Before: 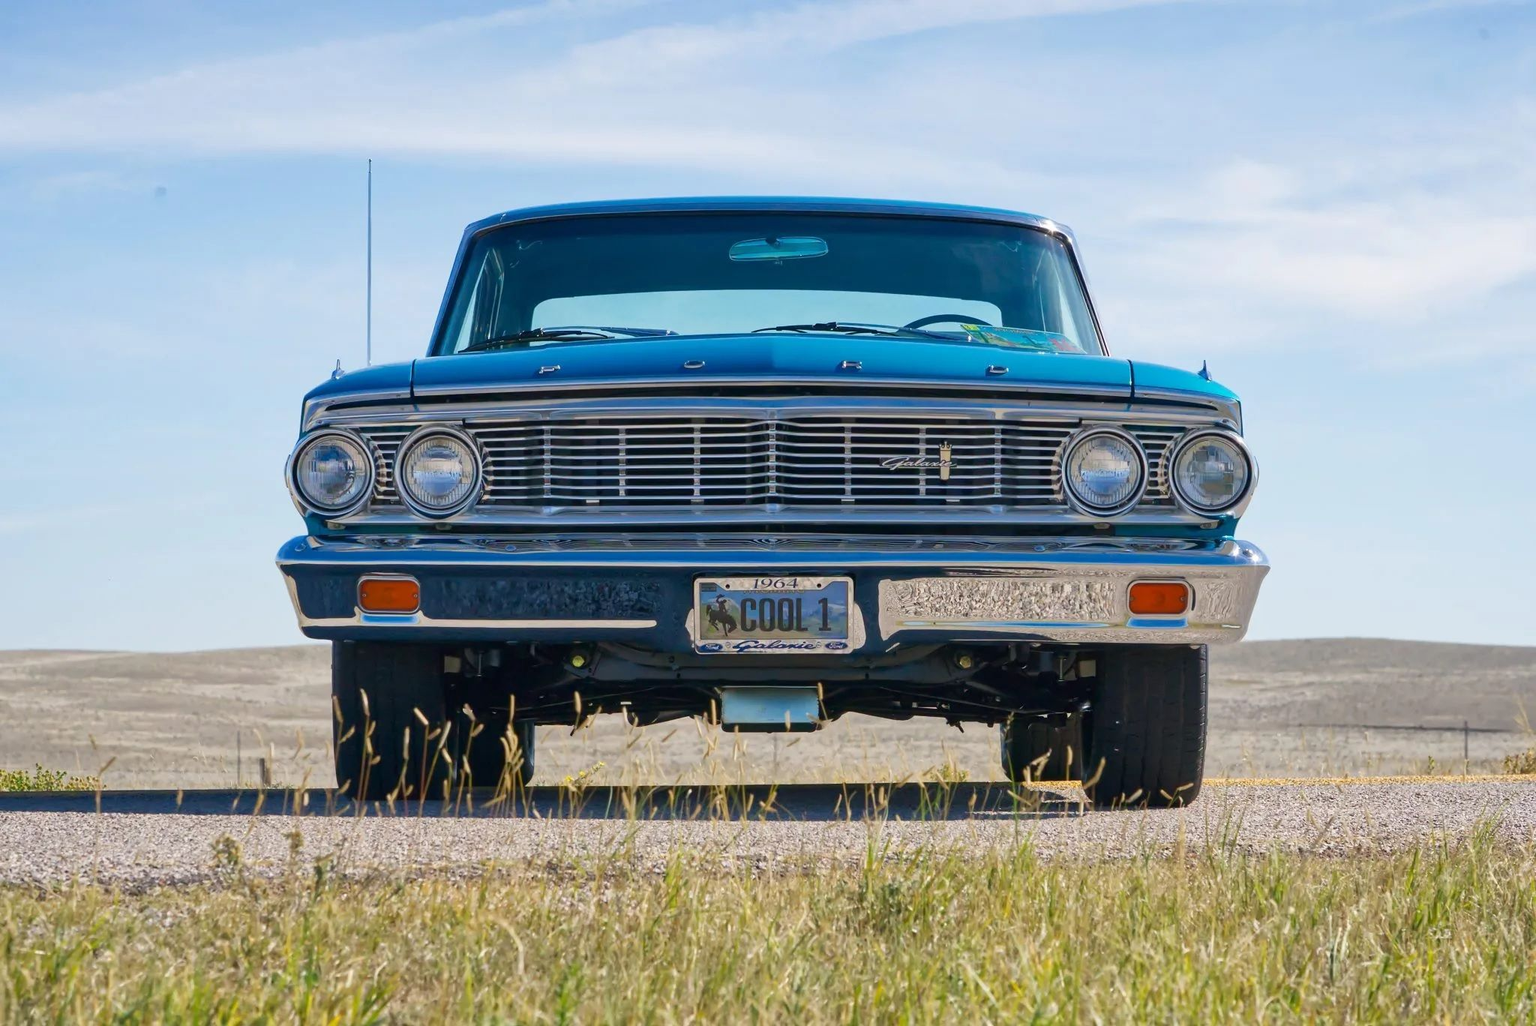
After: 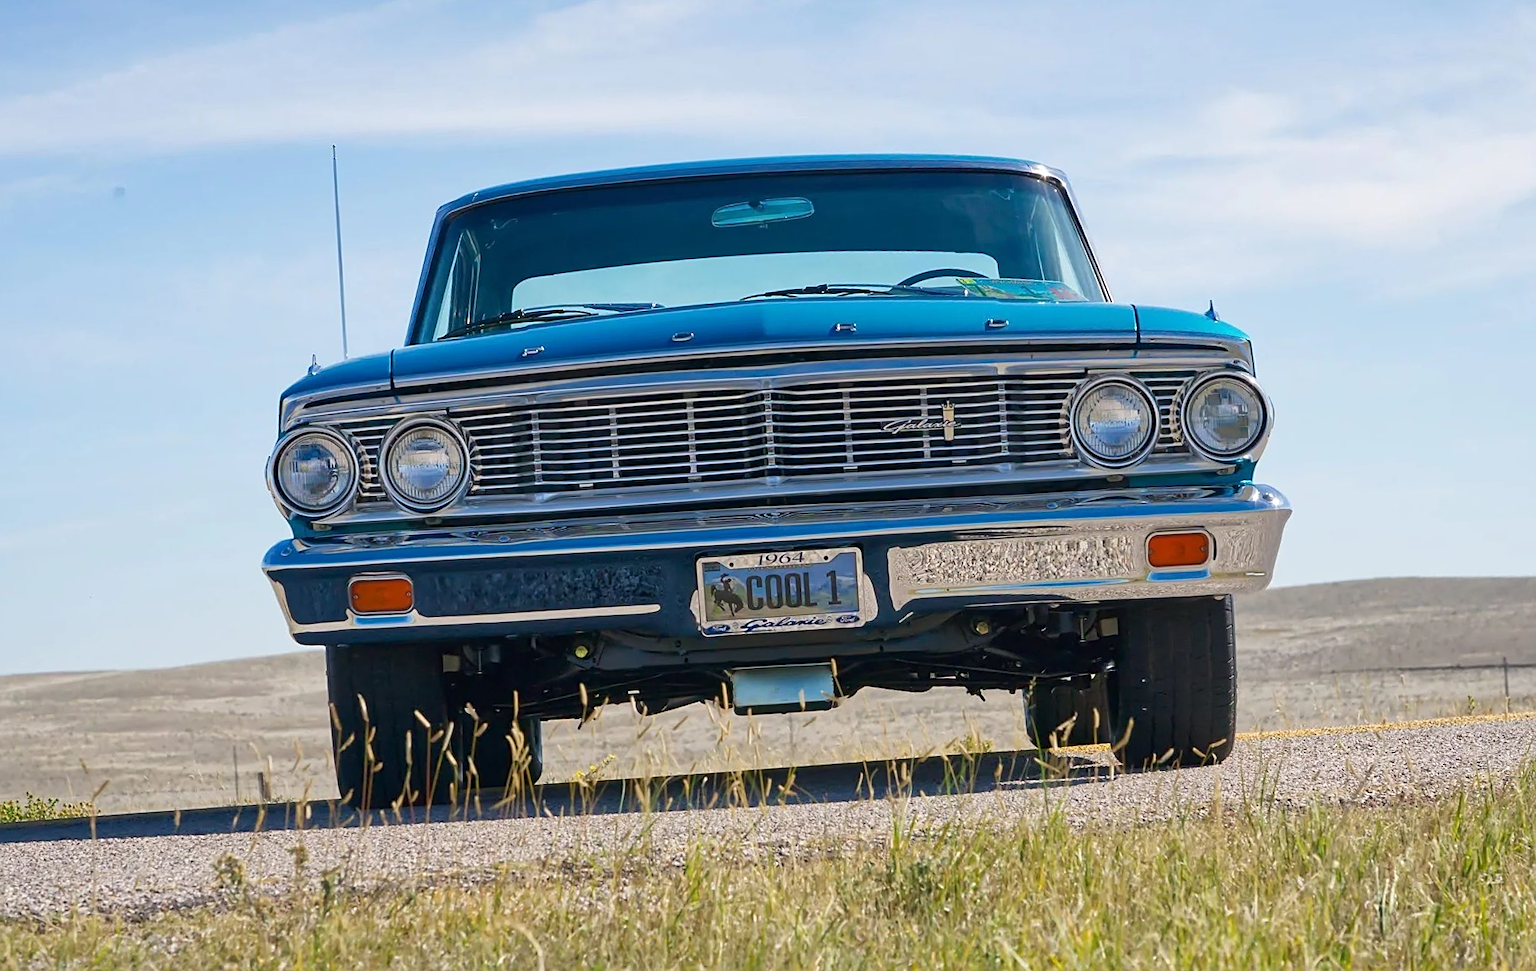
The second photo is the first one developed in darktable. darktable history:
sharpen: on, module defaults
rotate and perspective: rotation -3.52°, crop left 0.036, crop right 0.964, crop top 0.081, crop bottom 0.919
